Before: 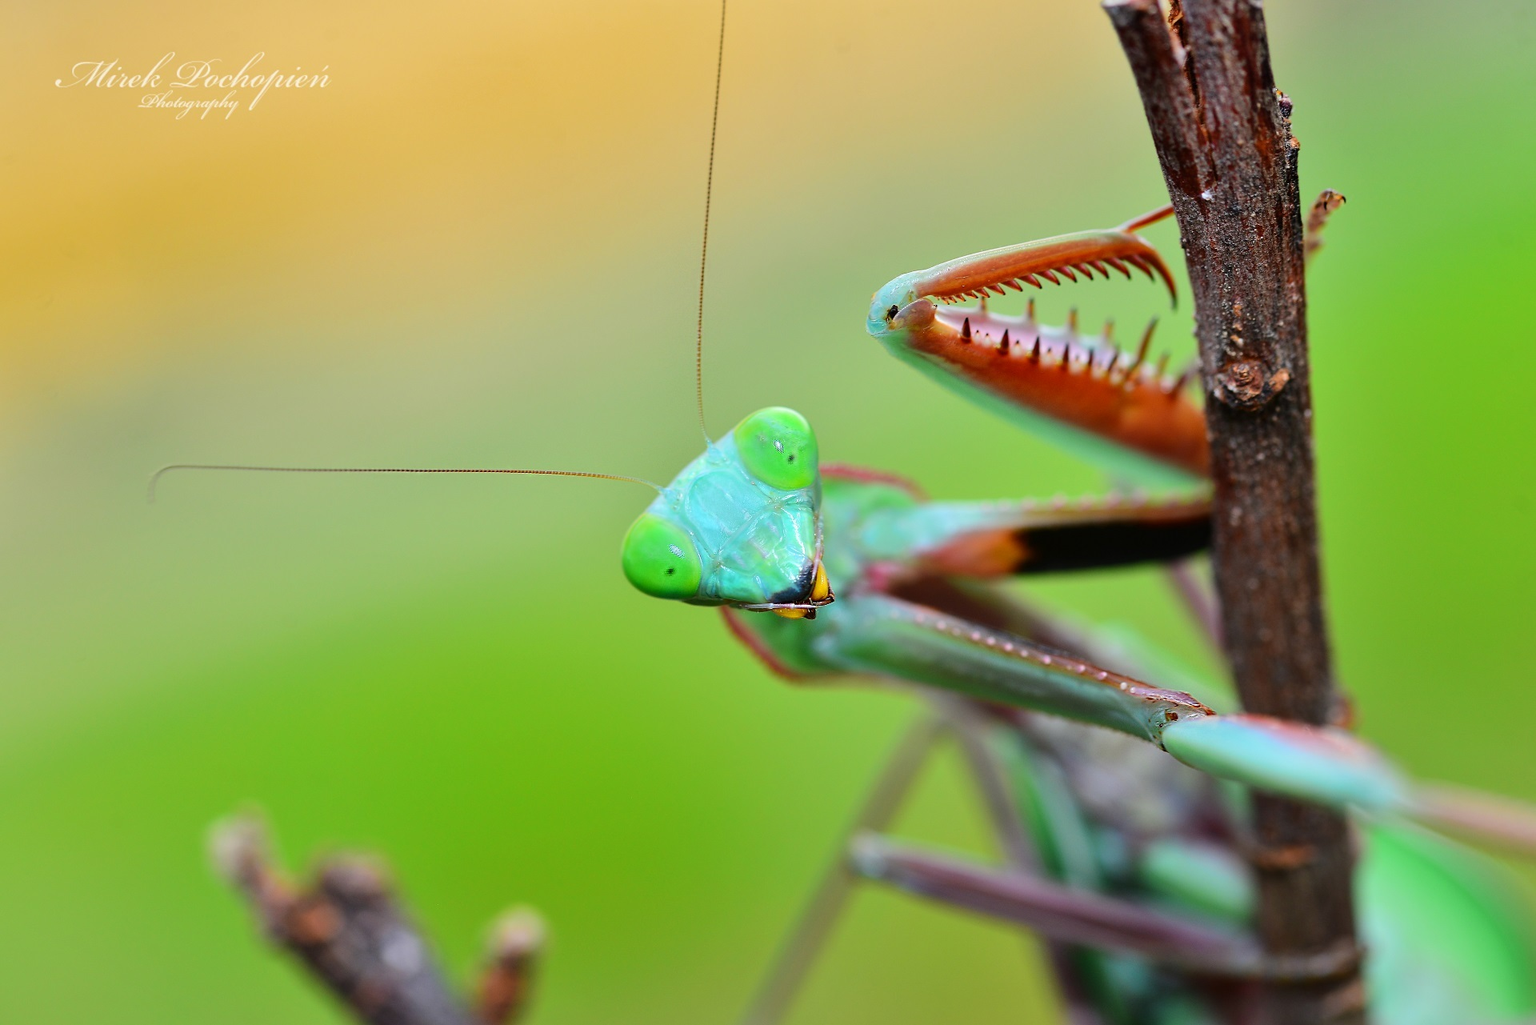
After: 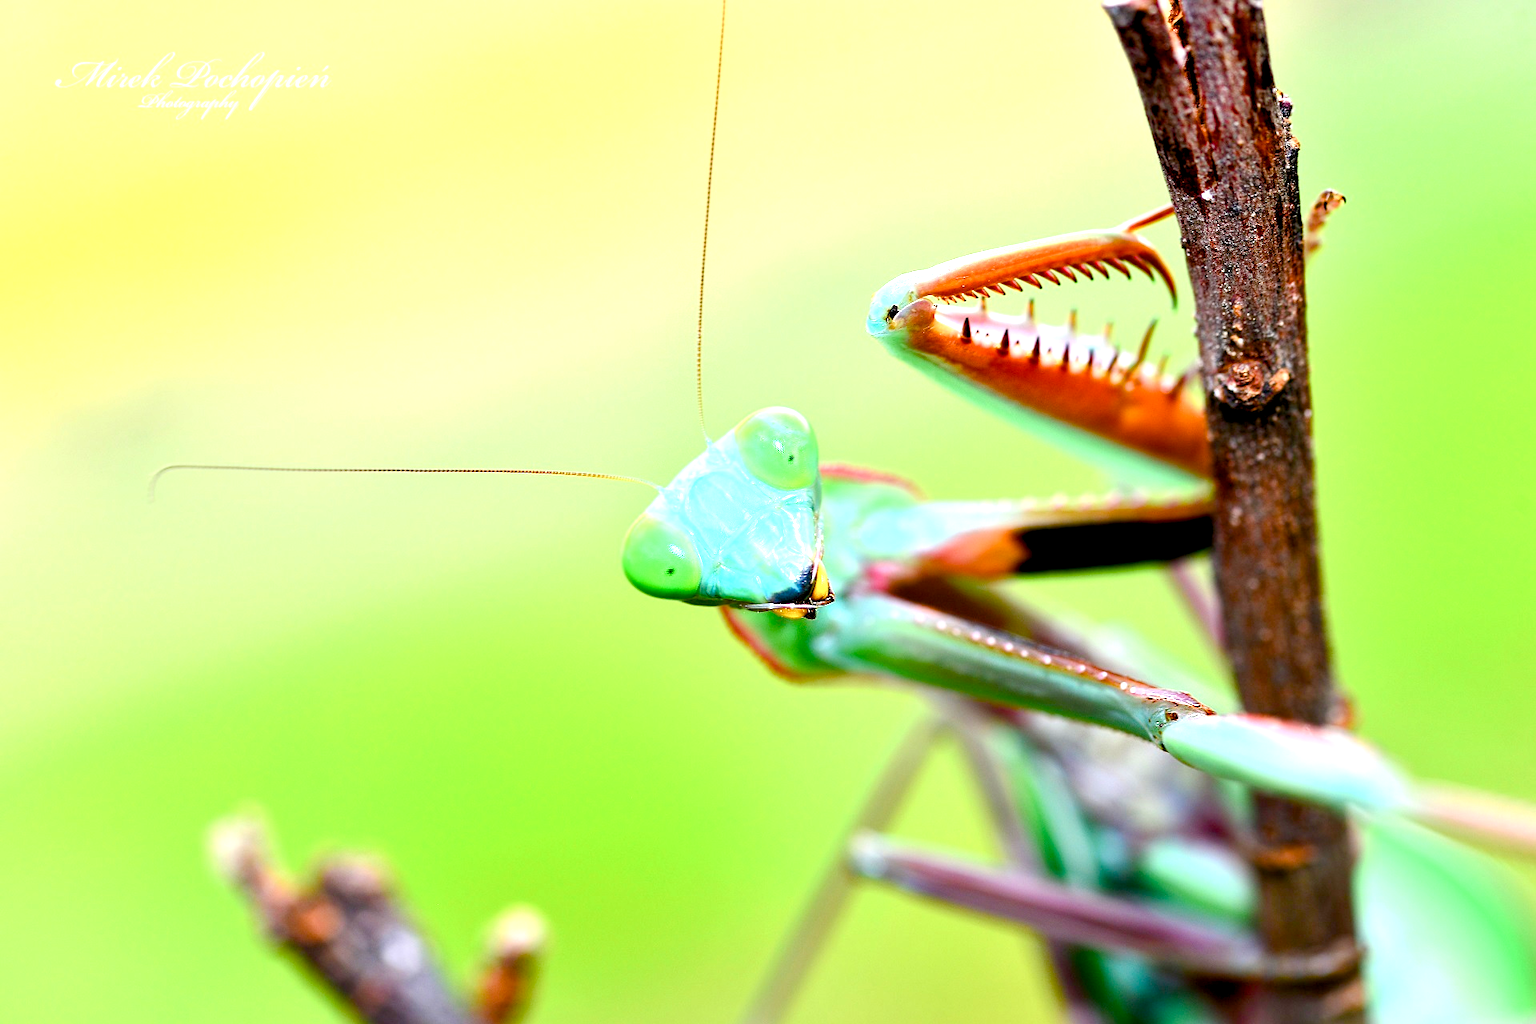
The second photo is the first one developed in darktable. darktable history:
color balance rgb: shadows lift › luminance -9.41%, highlights gain › luminance 17.6%, global offset › luminance -1.45%, perceptual saturation grading › highlights -17.77%, perceptual saturation grading › mid-tones 33.1%, perceptual saturation grading › shadows 50.52%, global vibrance 24.22%
exposure: black level correction 0, exposure 1 EV, compensate exposure bias true, compensate highlight preservation false
